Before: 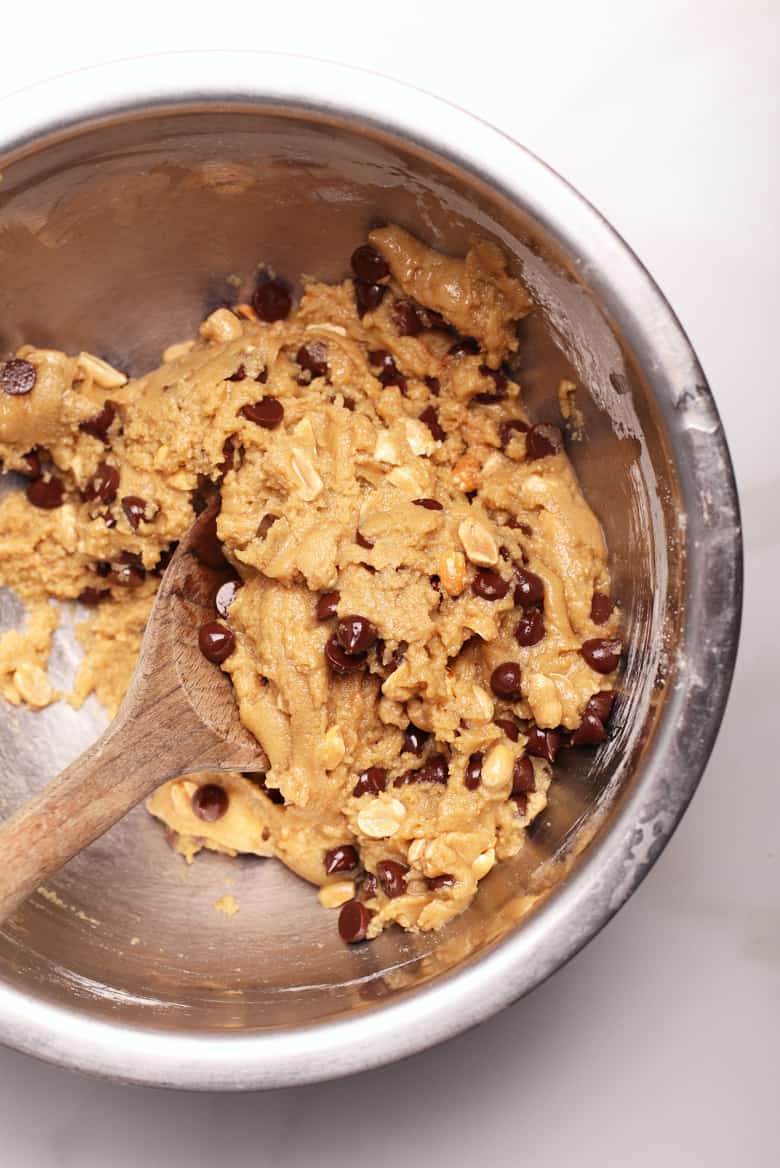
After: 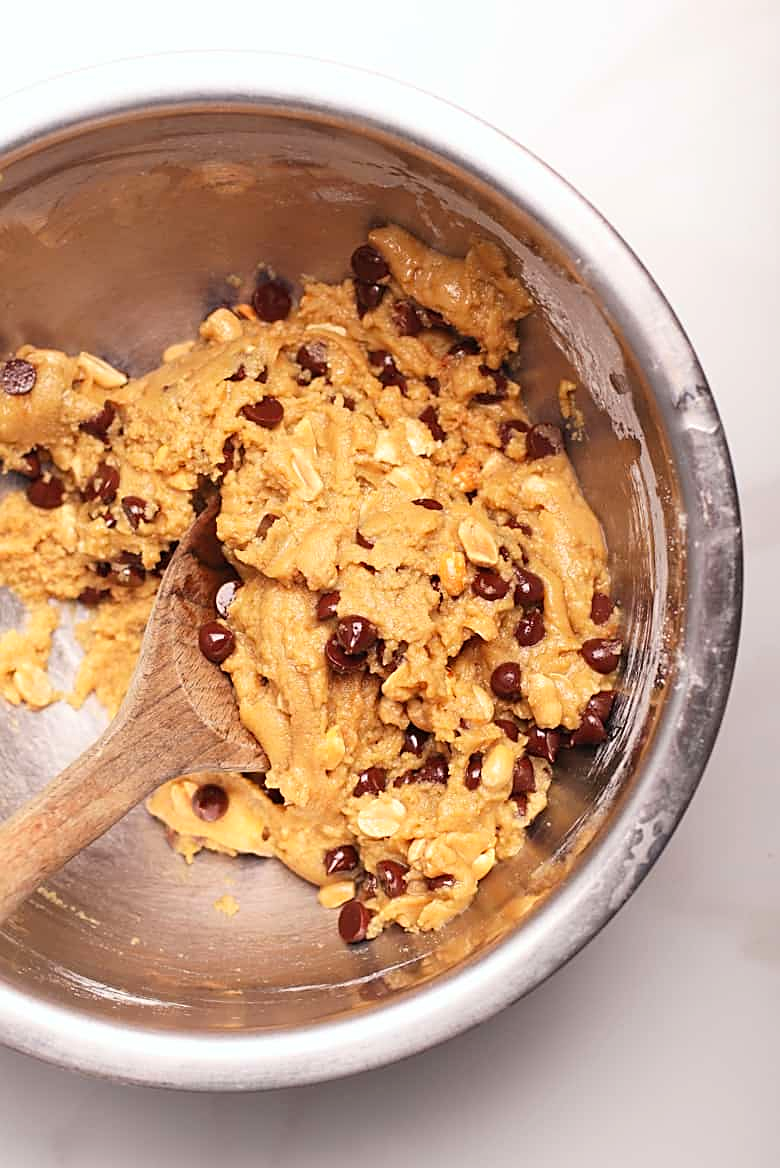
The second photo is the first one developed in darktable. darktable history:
contrast brightness saturation: contrast 0.07, brightness 0.08, saturation 0.18
sharpen: on, module defaults
